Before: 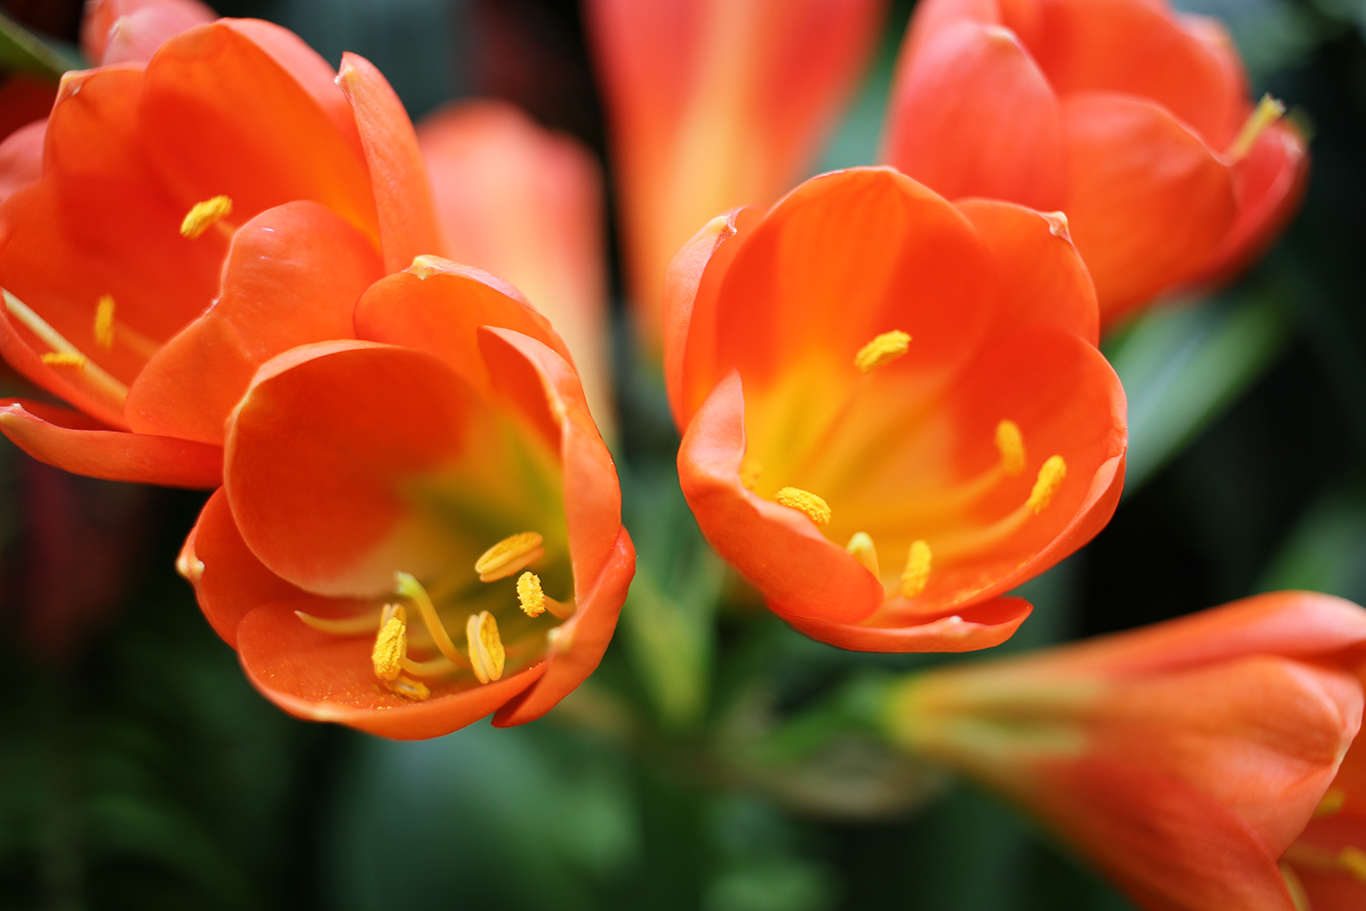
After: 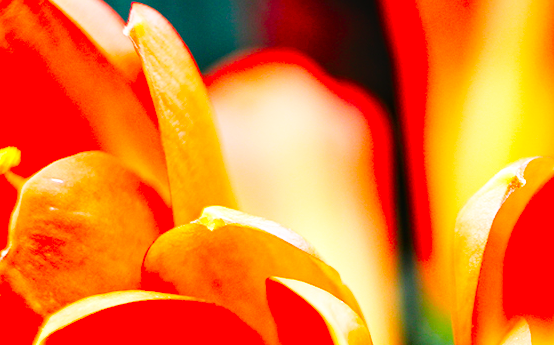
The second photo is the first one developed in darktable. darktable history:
crop: left 15.458%, top 5.43%, right 43.973%, bottom 56.591%
tone equalizer: edges refinement/feathering 500, mask exposure compensation -1.57 EV, preserve details no
color correction: highlights b* 0.032, saturation 1.83
local contrast: on, module defaults
base curve: curves: ch0 [(0, 0) (0.007, 0.004) (0.027, 0.03) (0.046, 0.07) (0.207, 0.54) (0.442, 0.872) (0.673, 0.972) (1, 1)], preserve colors none
